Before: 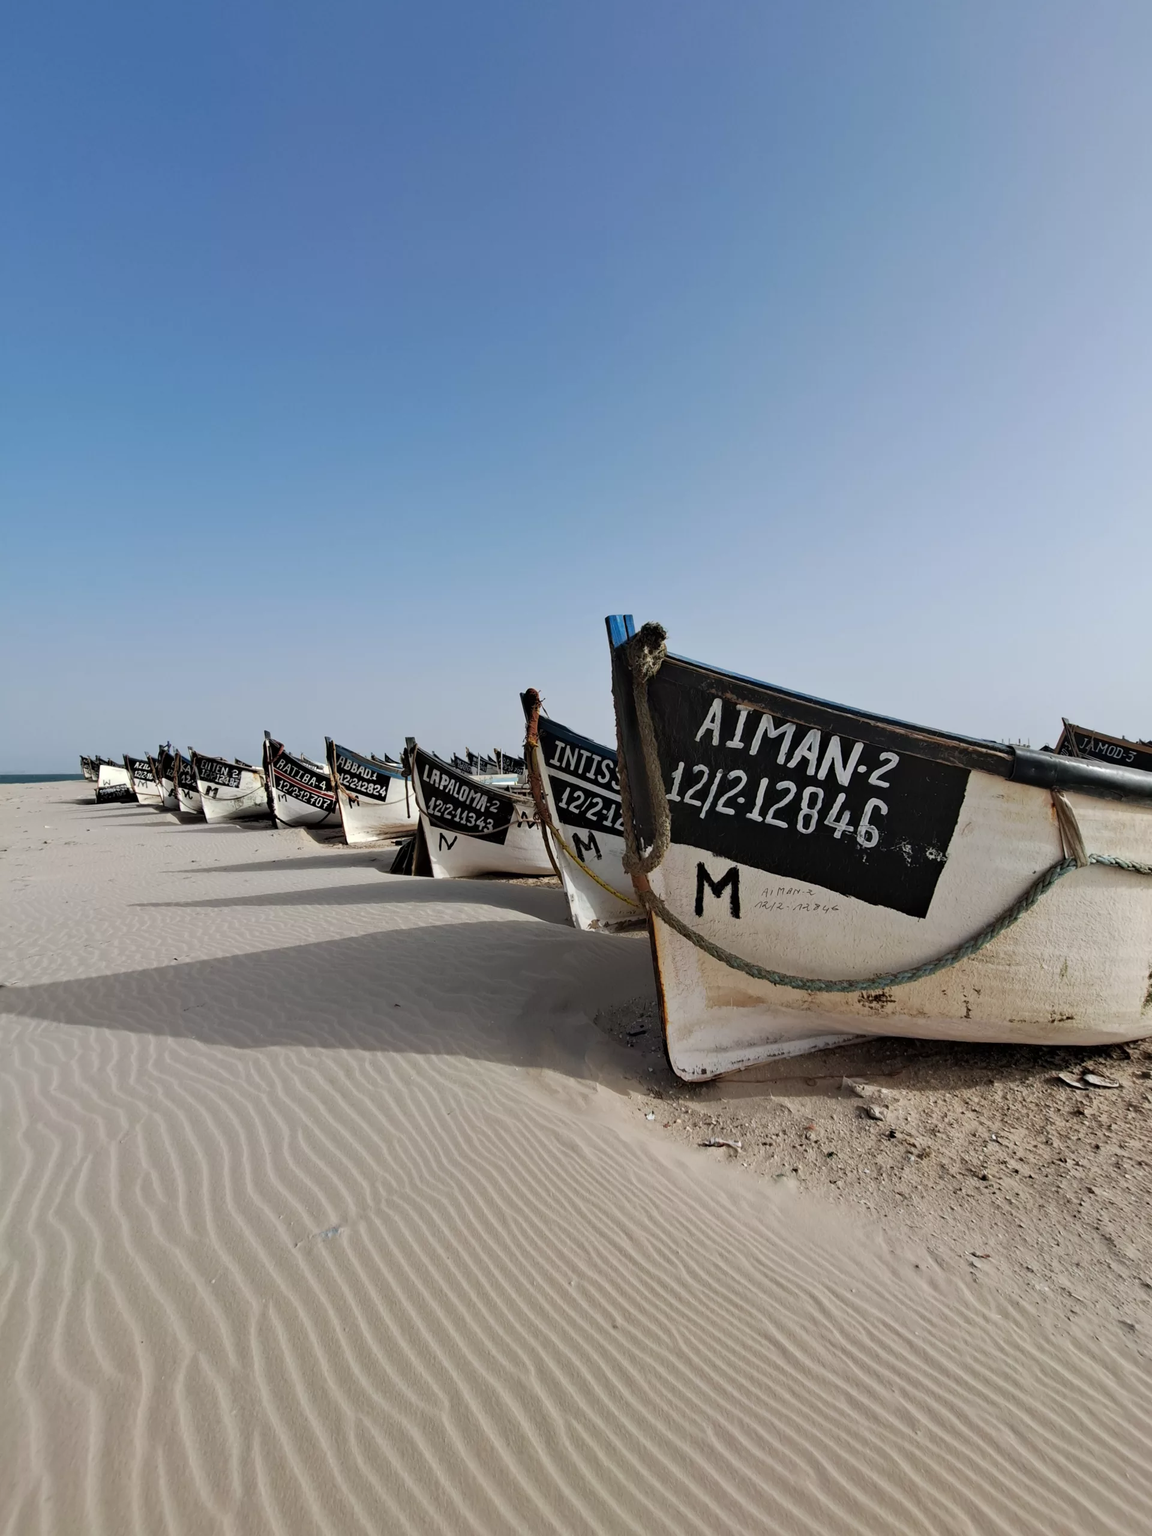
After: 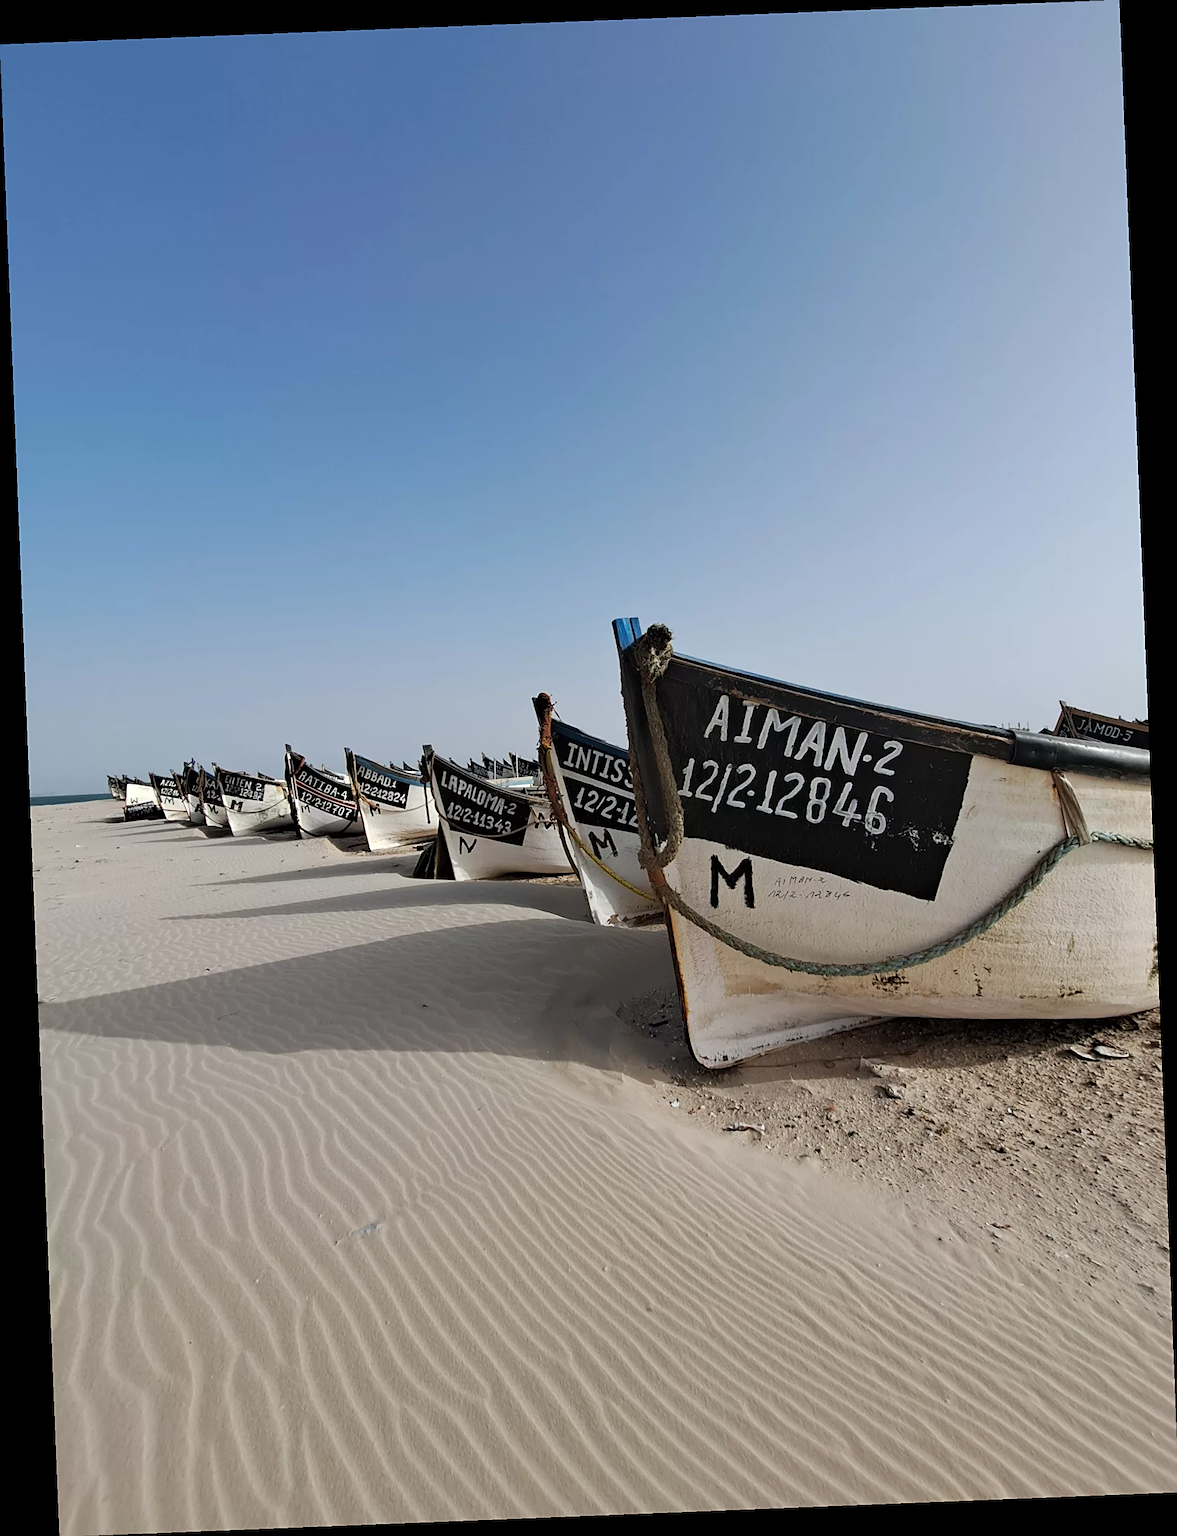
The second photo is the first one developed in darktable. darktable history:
sharpen: on, module defaults
rotate and perspective: rotation -2.29°, automatic cropping off
